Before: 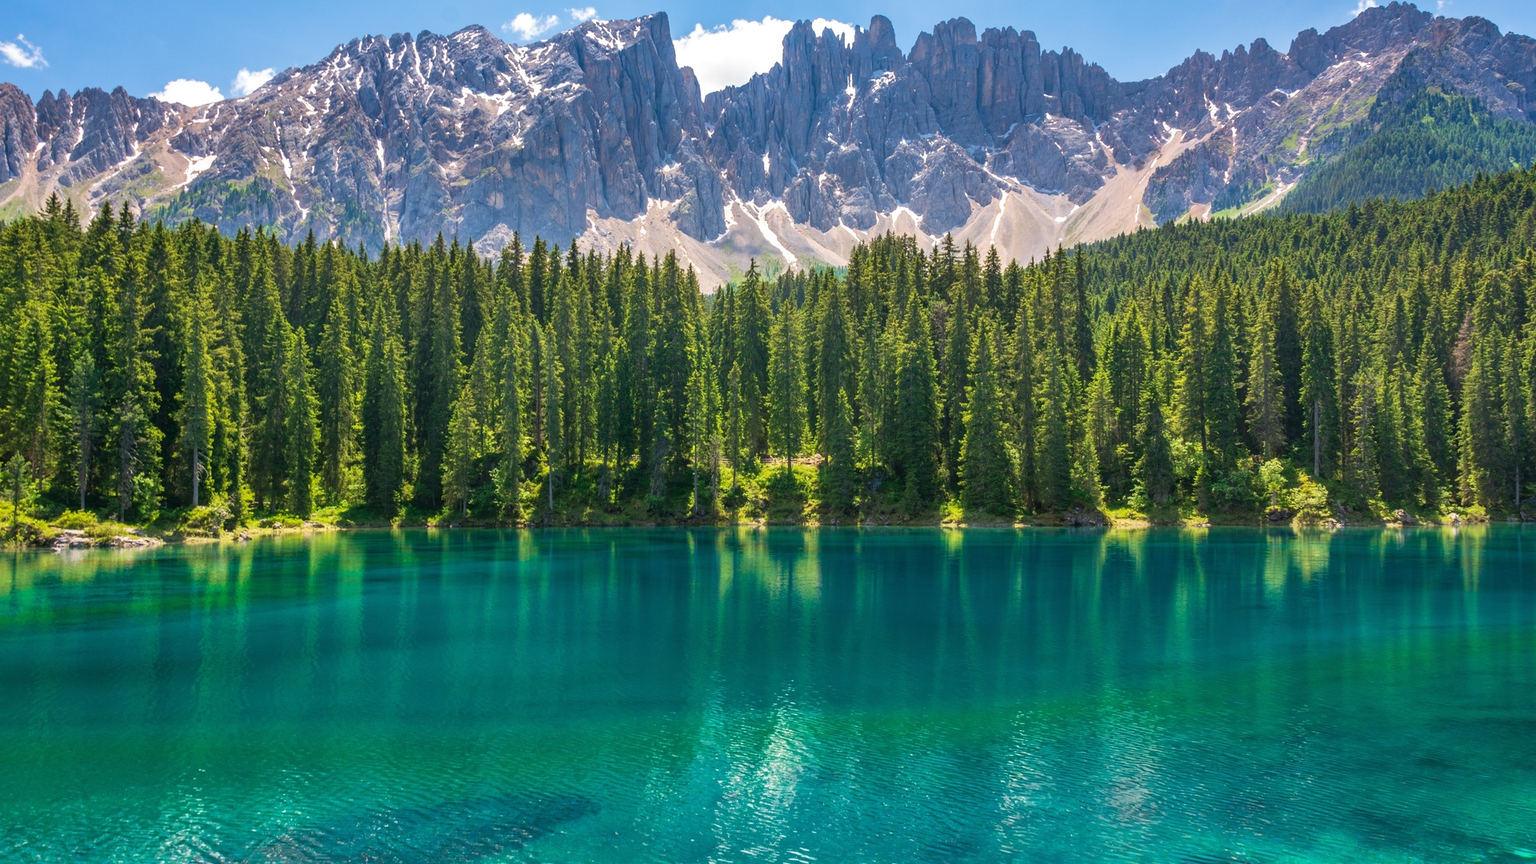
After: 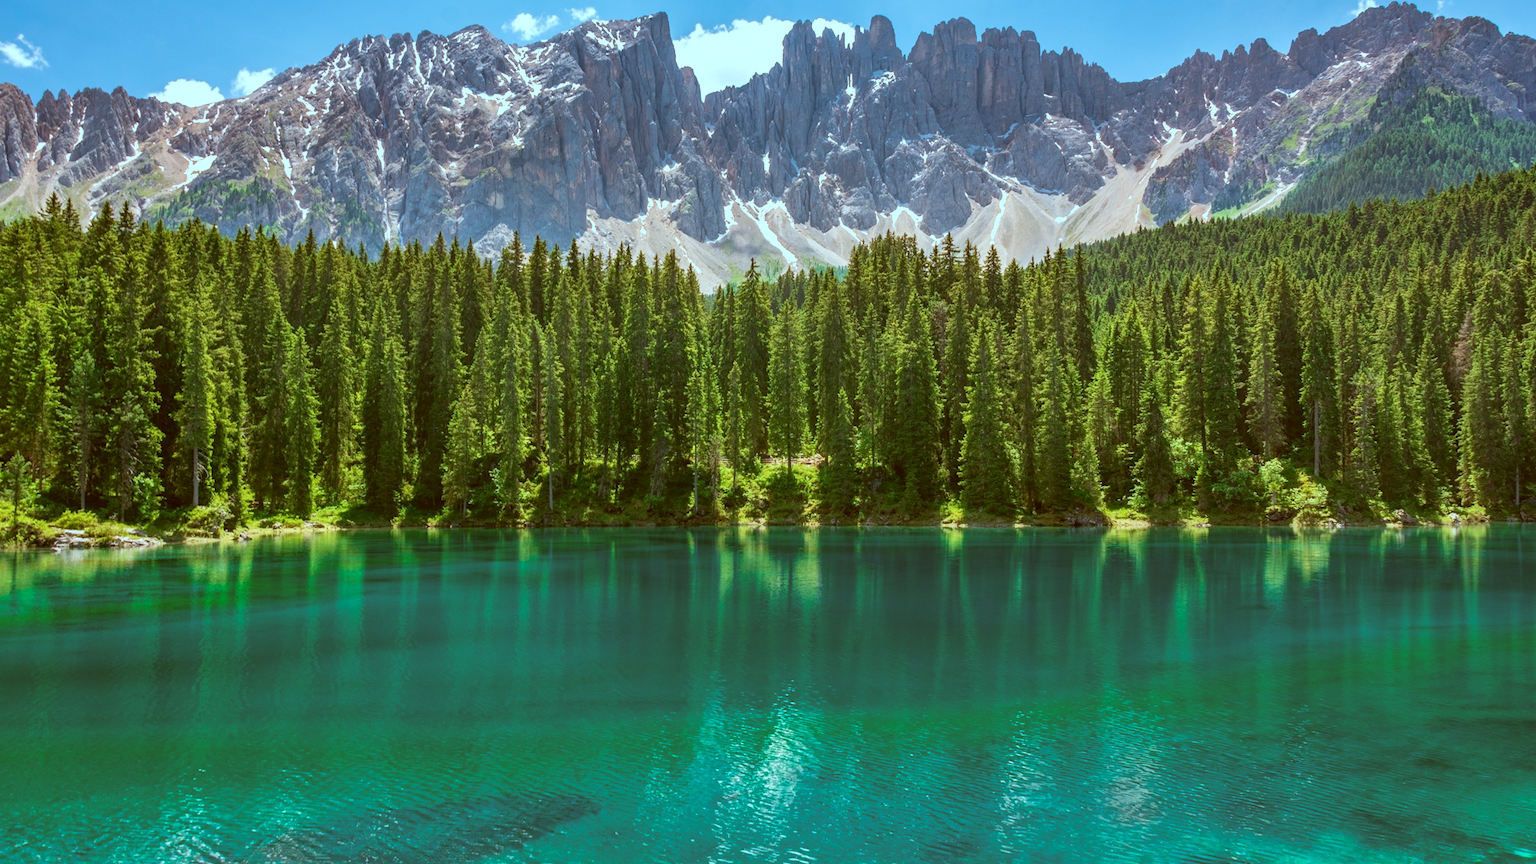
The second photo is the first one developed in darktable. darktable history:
exposure: compensate highlight preservation false
color correction: highlights a* -14.62, highlights b* -16.22, shadows a* 10.12, shadows b* 29.4
